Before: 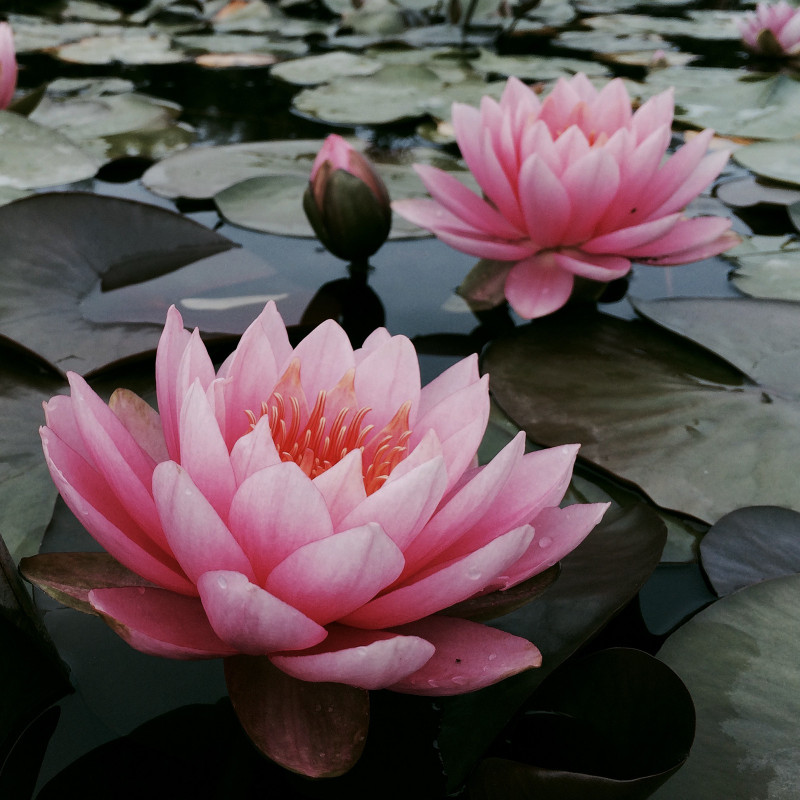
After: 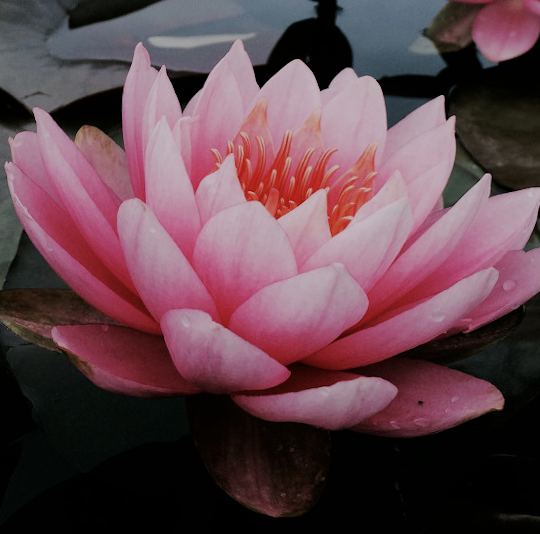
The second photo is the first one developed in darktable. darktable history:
filmic rgb: black relative exposure -7.65 EV, white relative exposure 4.56 EV, hardness 3.61, contrast 0.989
crop and rotate: angle -0.818°, left 3.728%, top 32.232%, right 27.787%
tone equalizer: -8 EV 0.034 EV
